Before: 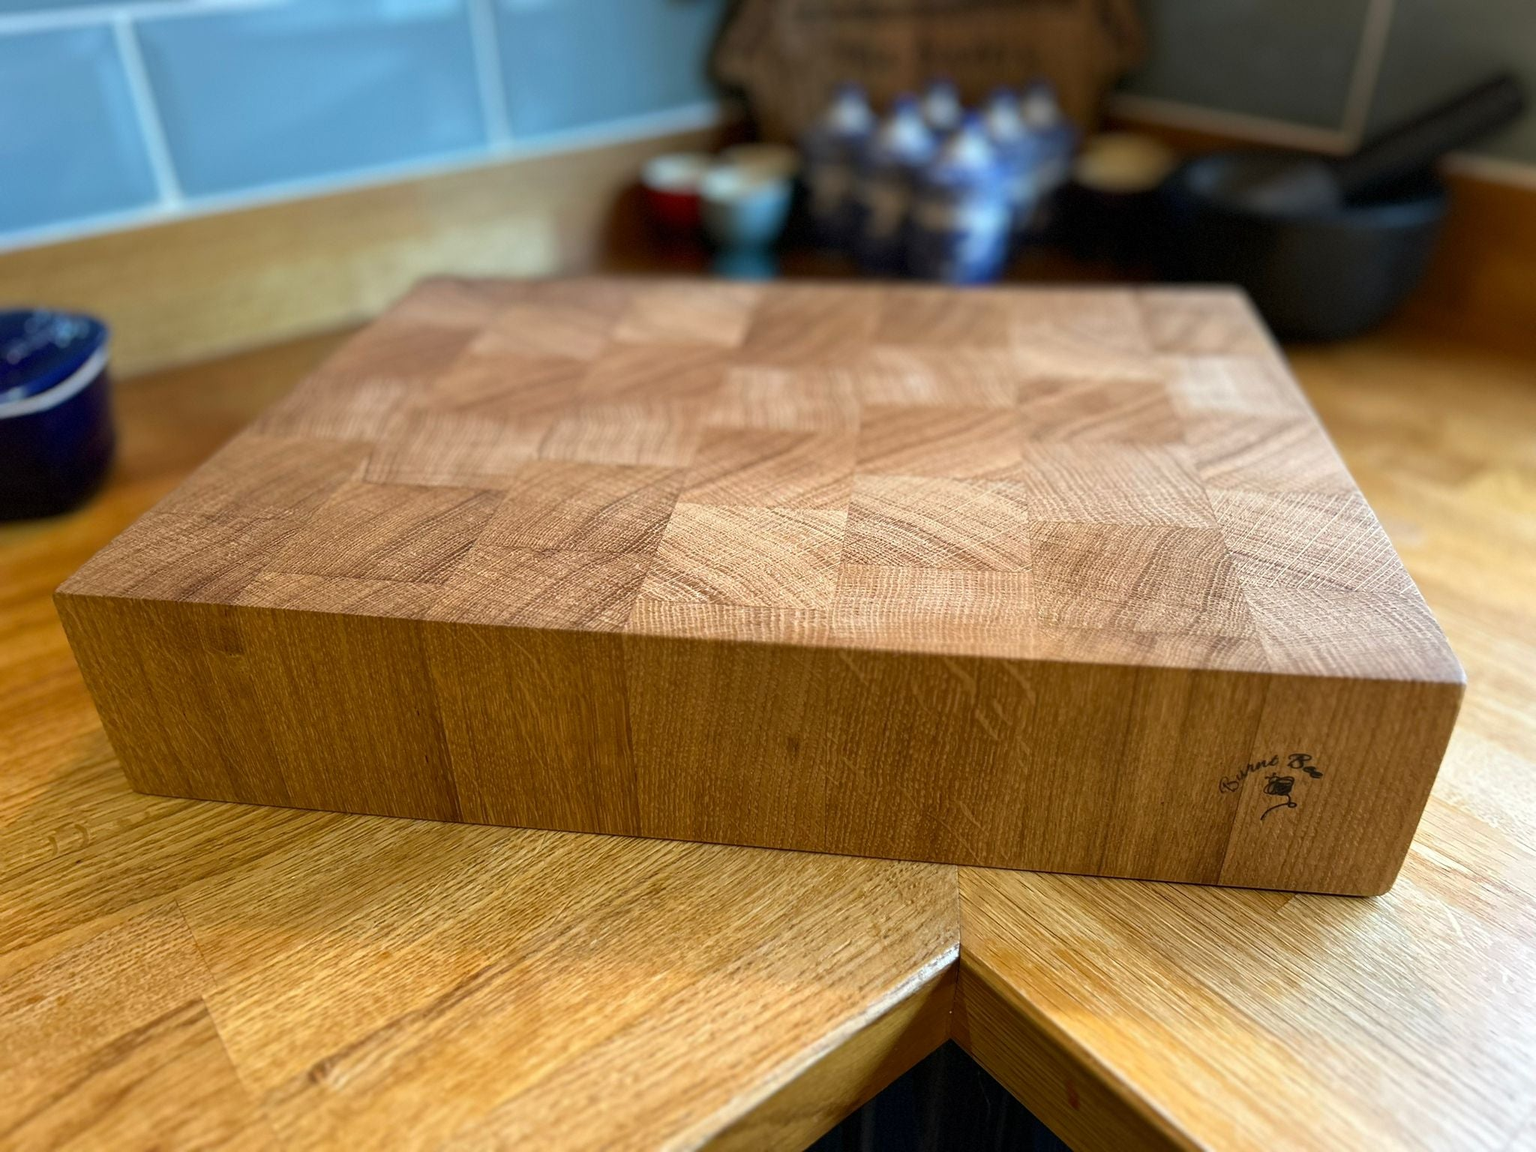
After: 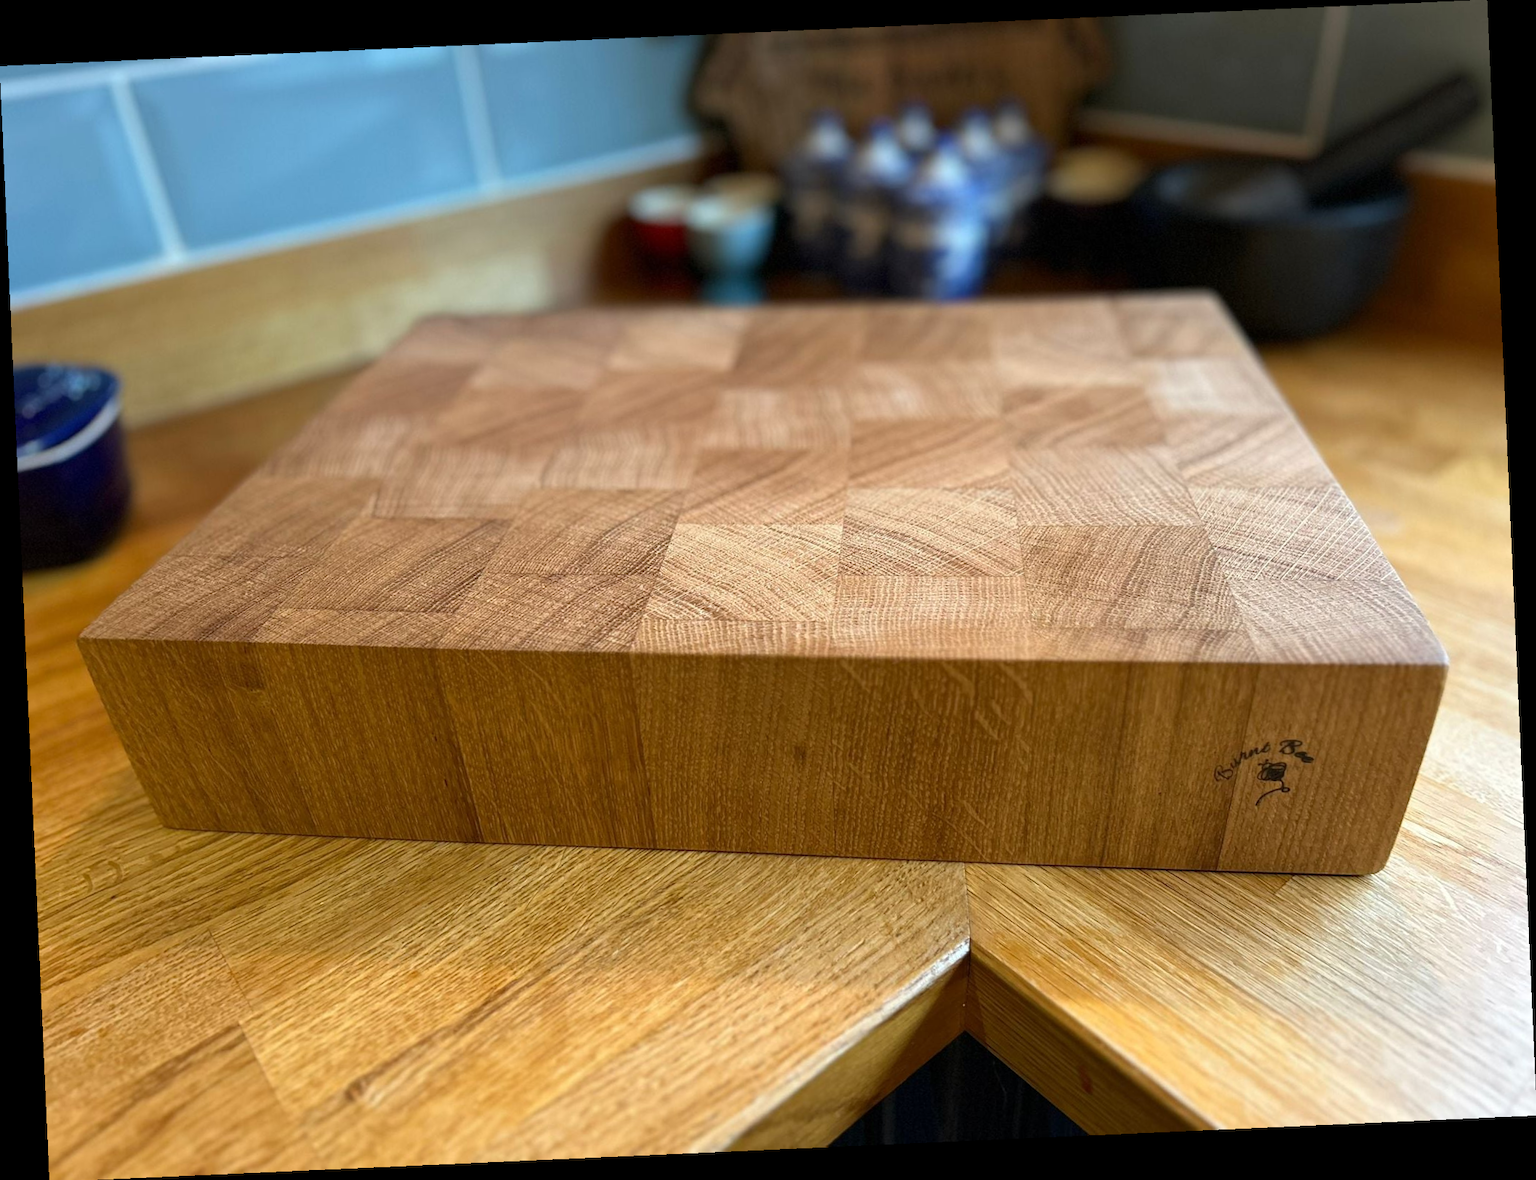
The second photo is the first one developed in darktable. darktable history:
rotate and perspective: rotation -2.56°, automatic cropping off
white balance: emerald 1
